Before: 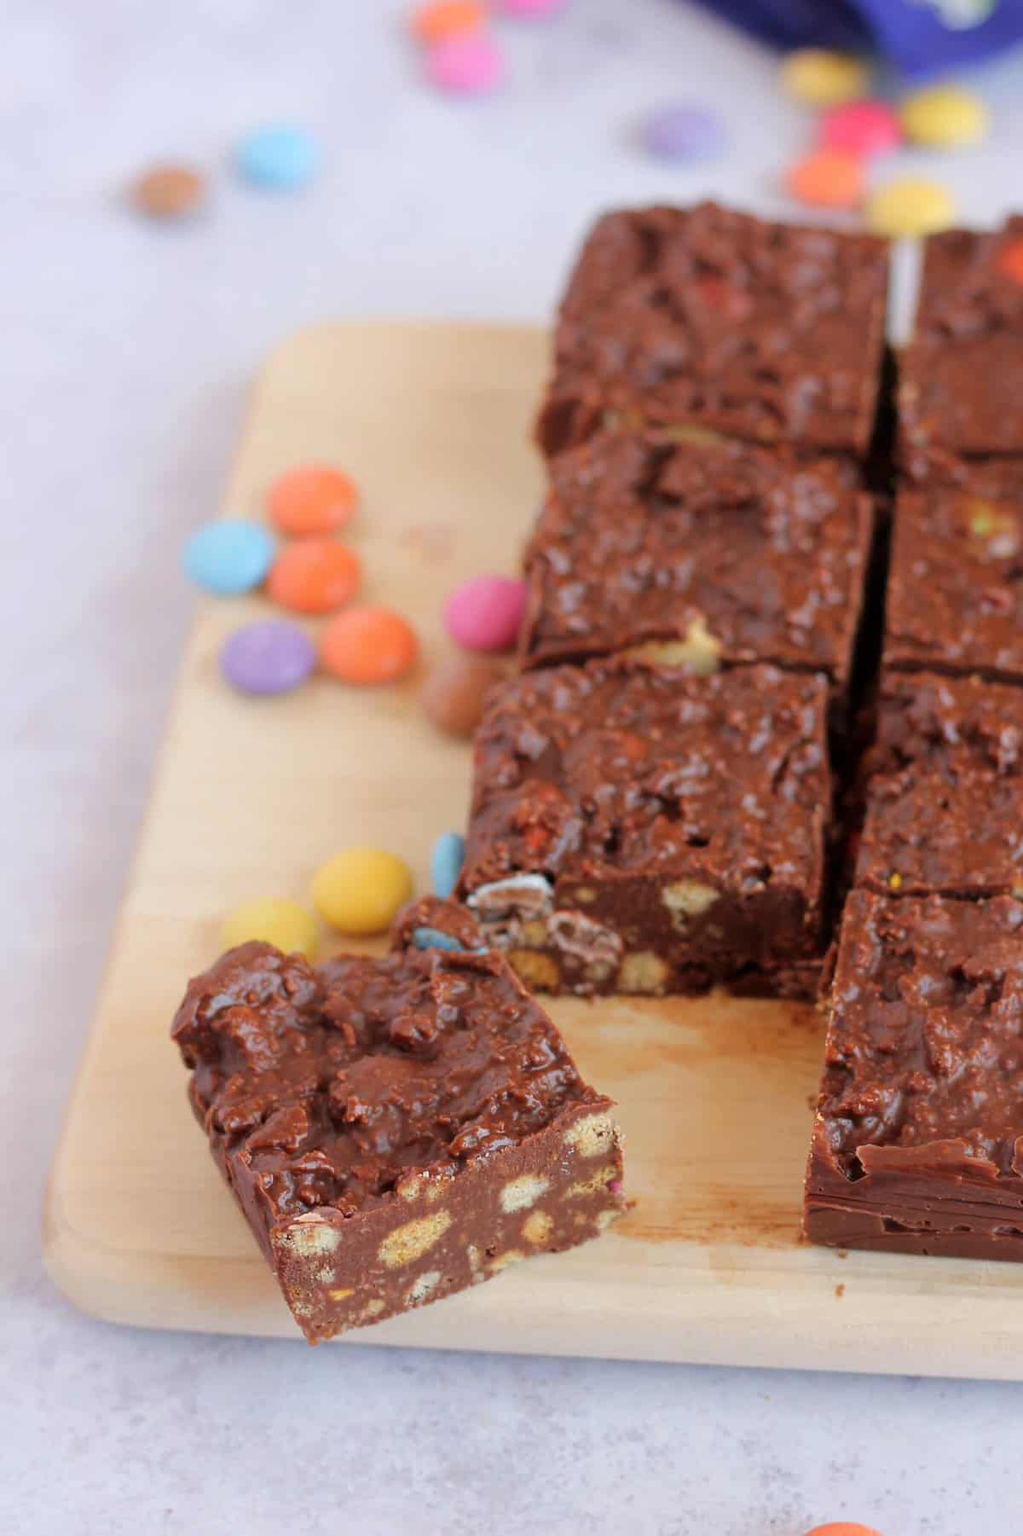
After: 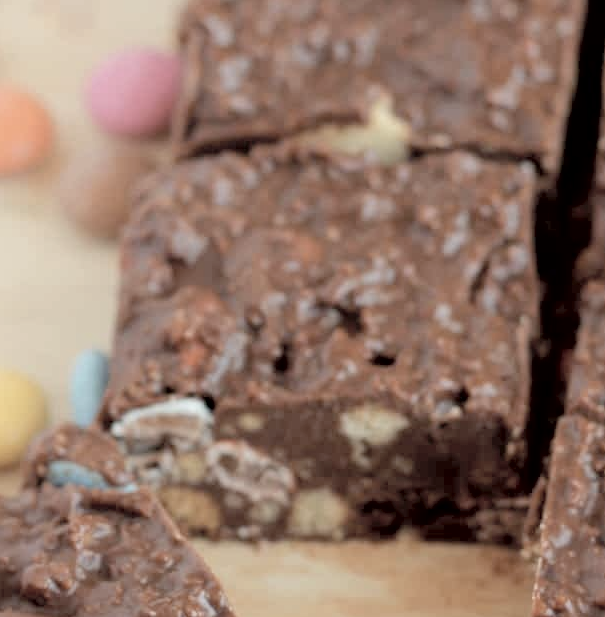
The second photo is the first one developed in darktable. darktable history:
contrast brightness saturation: brightness 0.184, saturation -0.515
crop: left 36.379%, top 34.828%, right 13.178%, bottom 30.864%
exposure: black level correction 0.007, exposure 0.093 EV, compensate highlight preservation false
color correction: highlights a* -2.53, highlights b* 2.28
